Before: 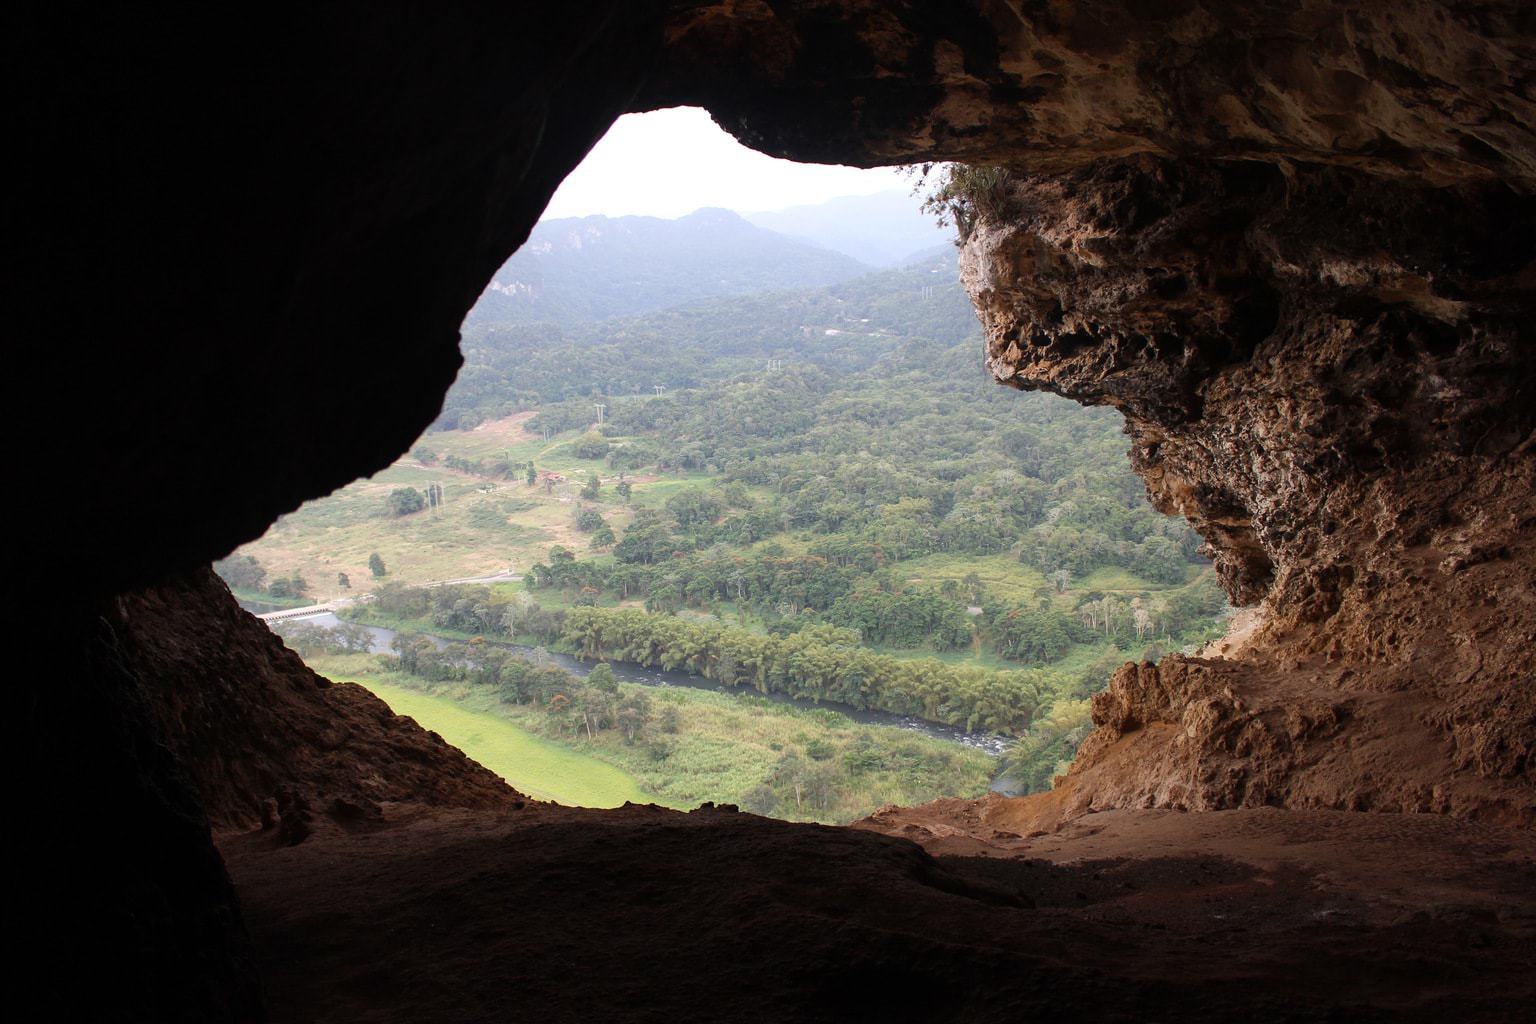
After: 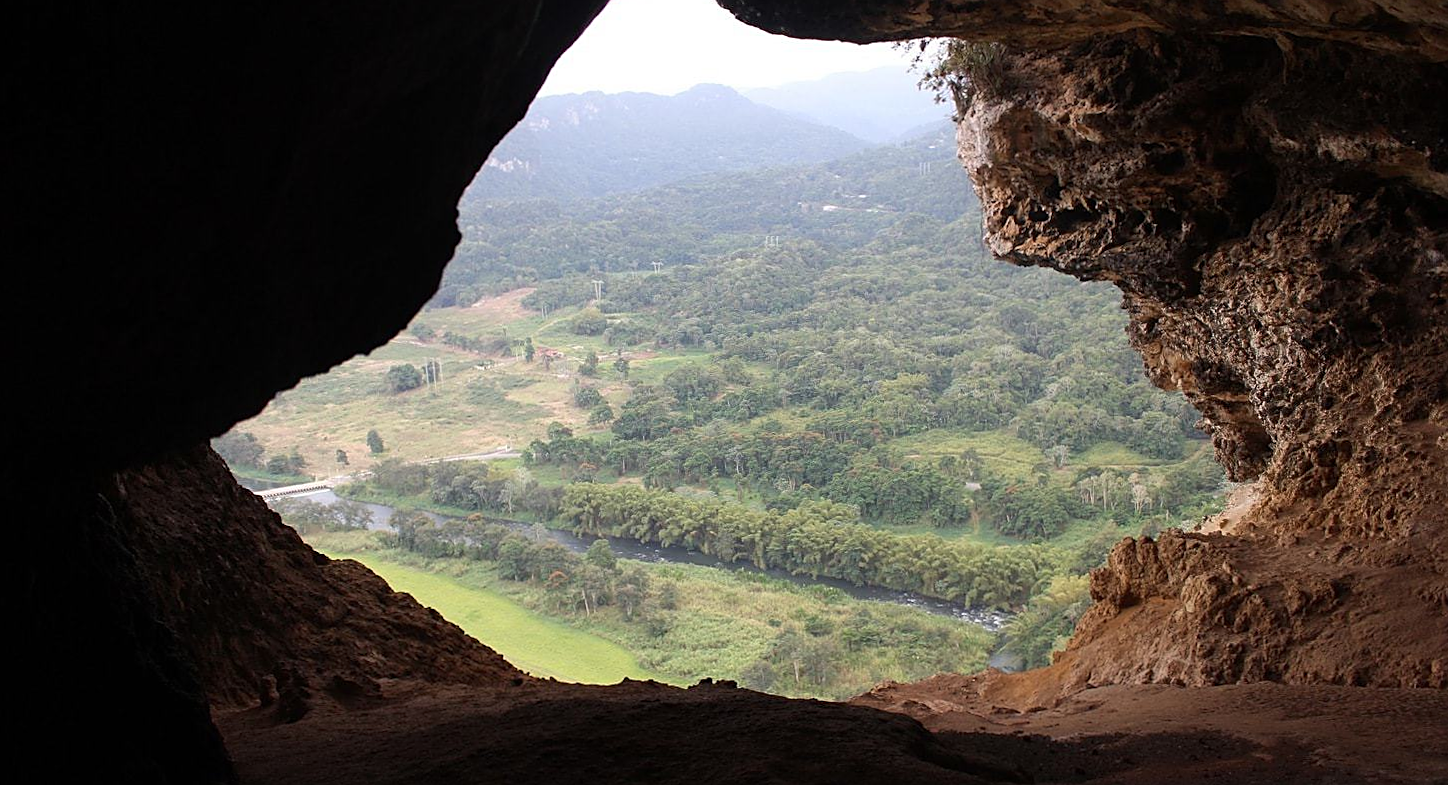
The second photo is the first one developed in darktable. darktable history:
sharpen: on, module defaults
crop and rotate: angle 0.105°, top 12.047%, right 5.428%, bottom 11.003%
